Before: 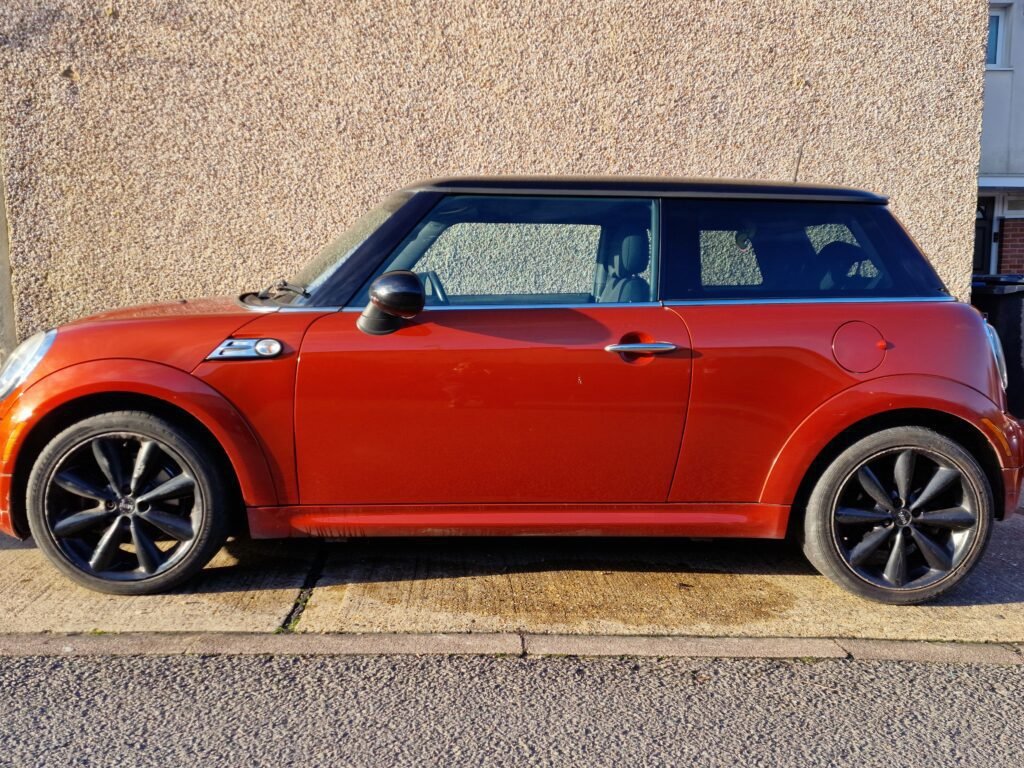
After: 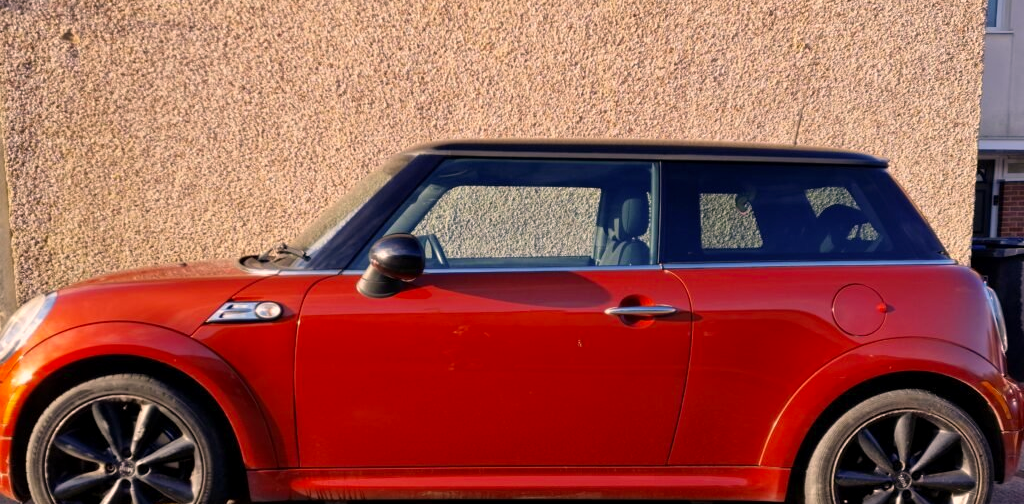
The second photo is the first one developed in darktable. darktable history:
crop and rotate: top 4.848%, bottom 29.503%
exposure: black level correction 0.016, exposure -0.009 EV
color correction: highlights a* 11.96, highlights b* 11.58
